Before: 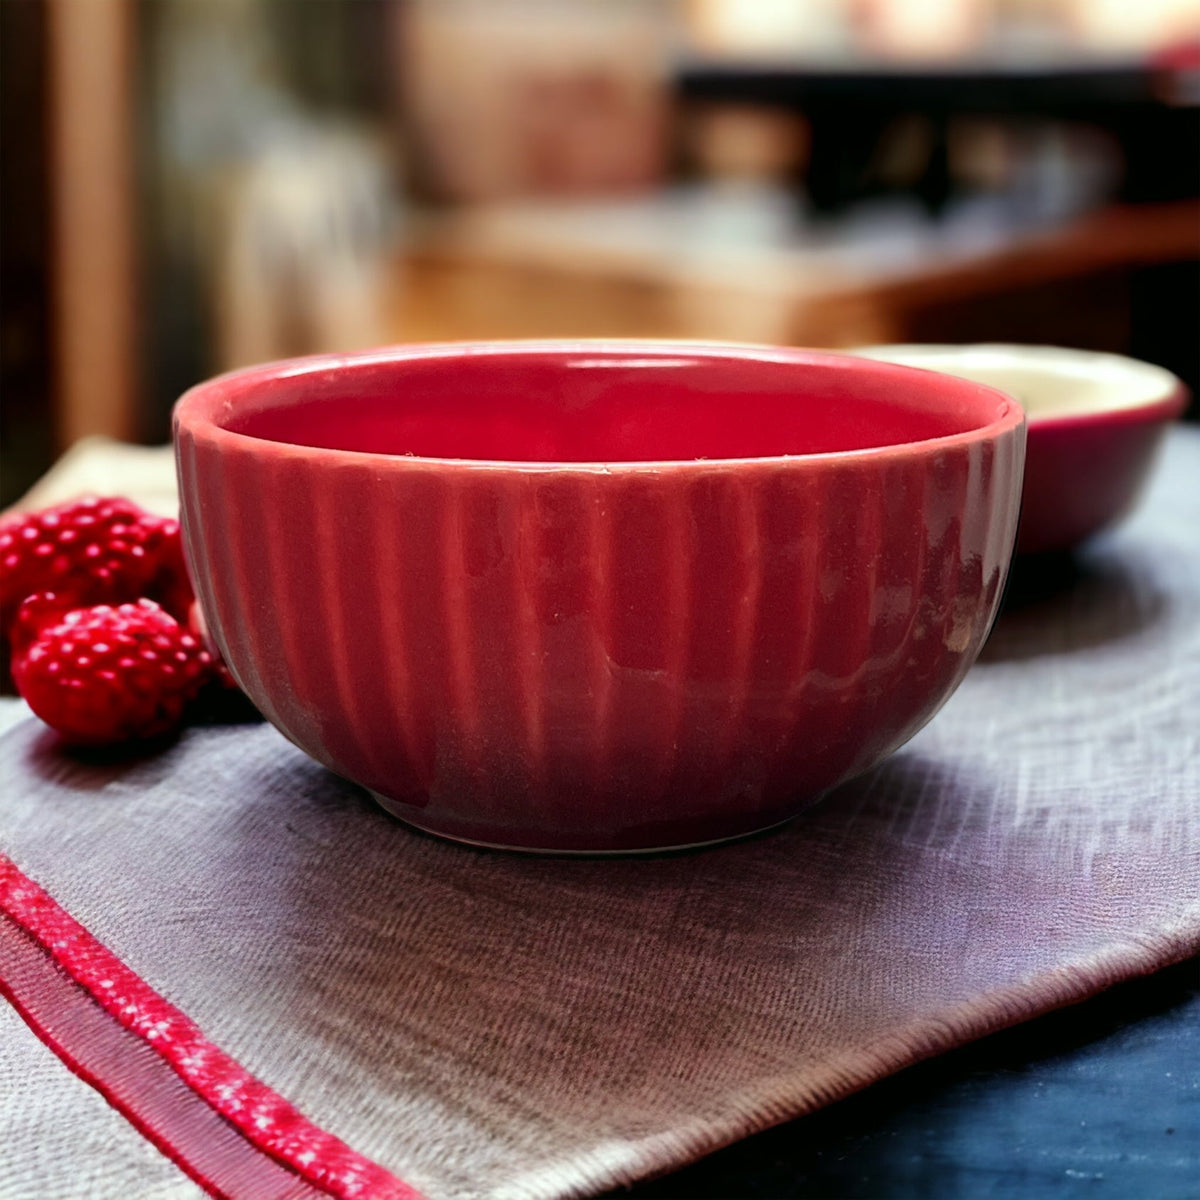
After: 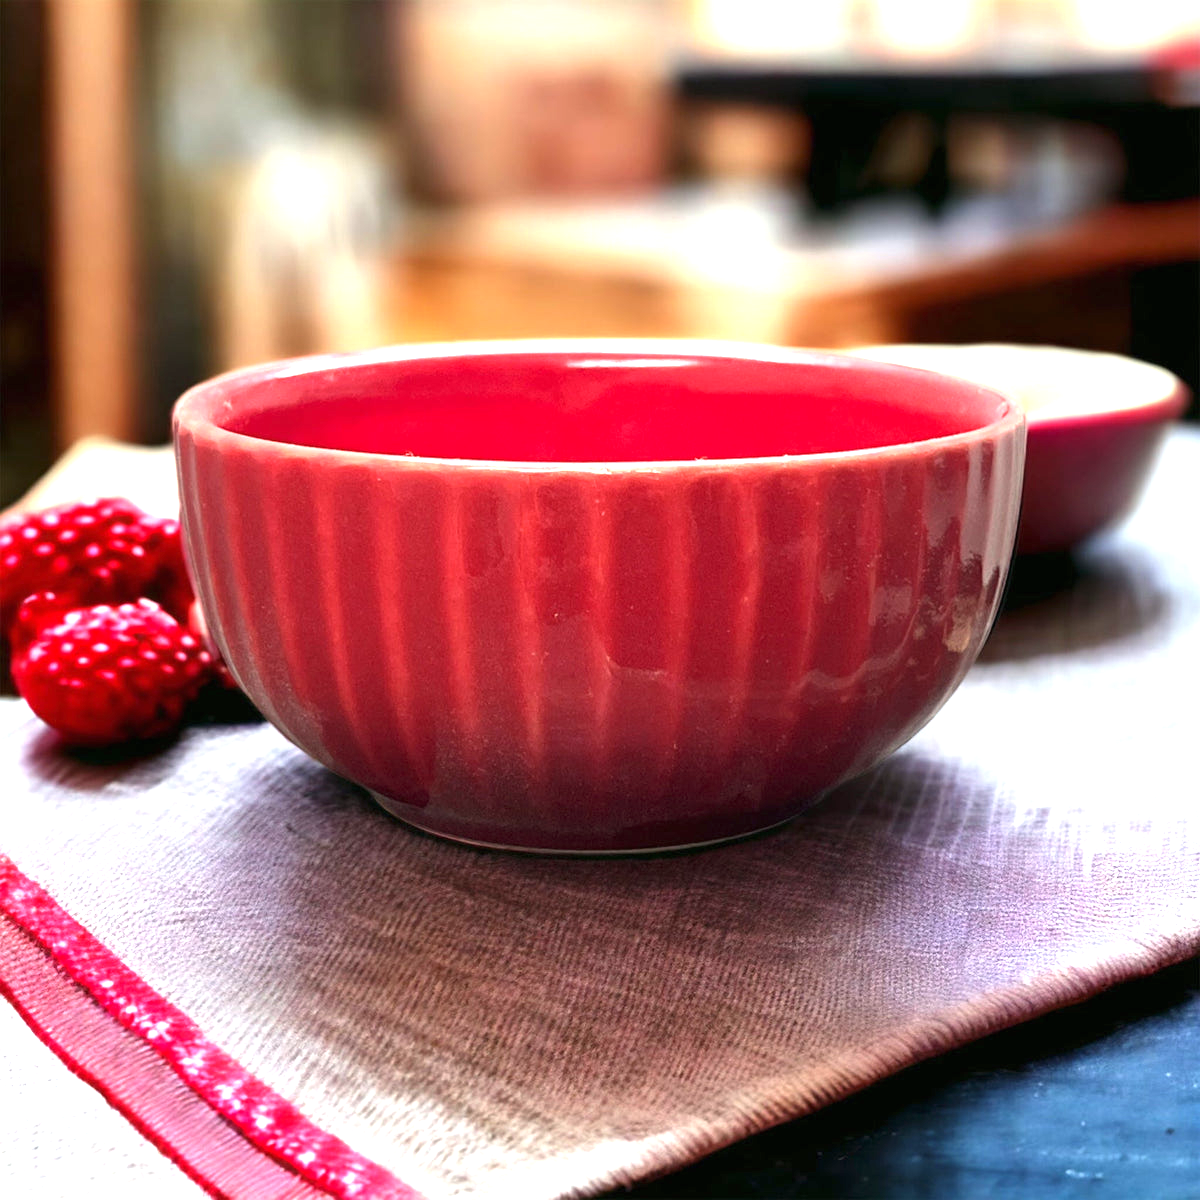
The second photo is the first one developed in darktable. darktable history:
base curve: curves: ch0 [(0, 0) (0.472, 0.455) (1, 1)], preserve colors none
exposure: black level correction 0, exposure 1.2 EV, compensate highlight preservation false
